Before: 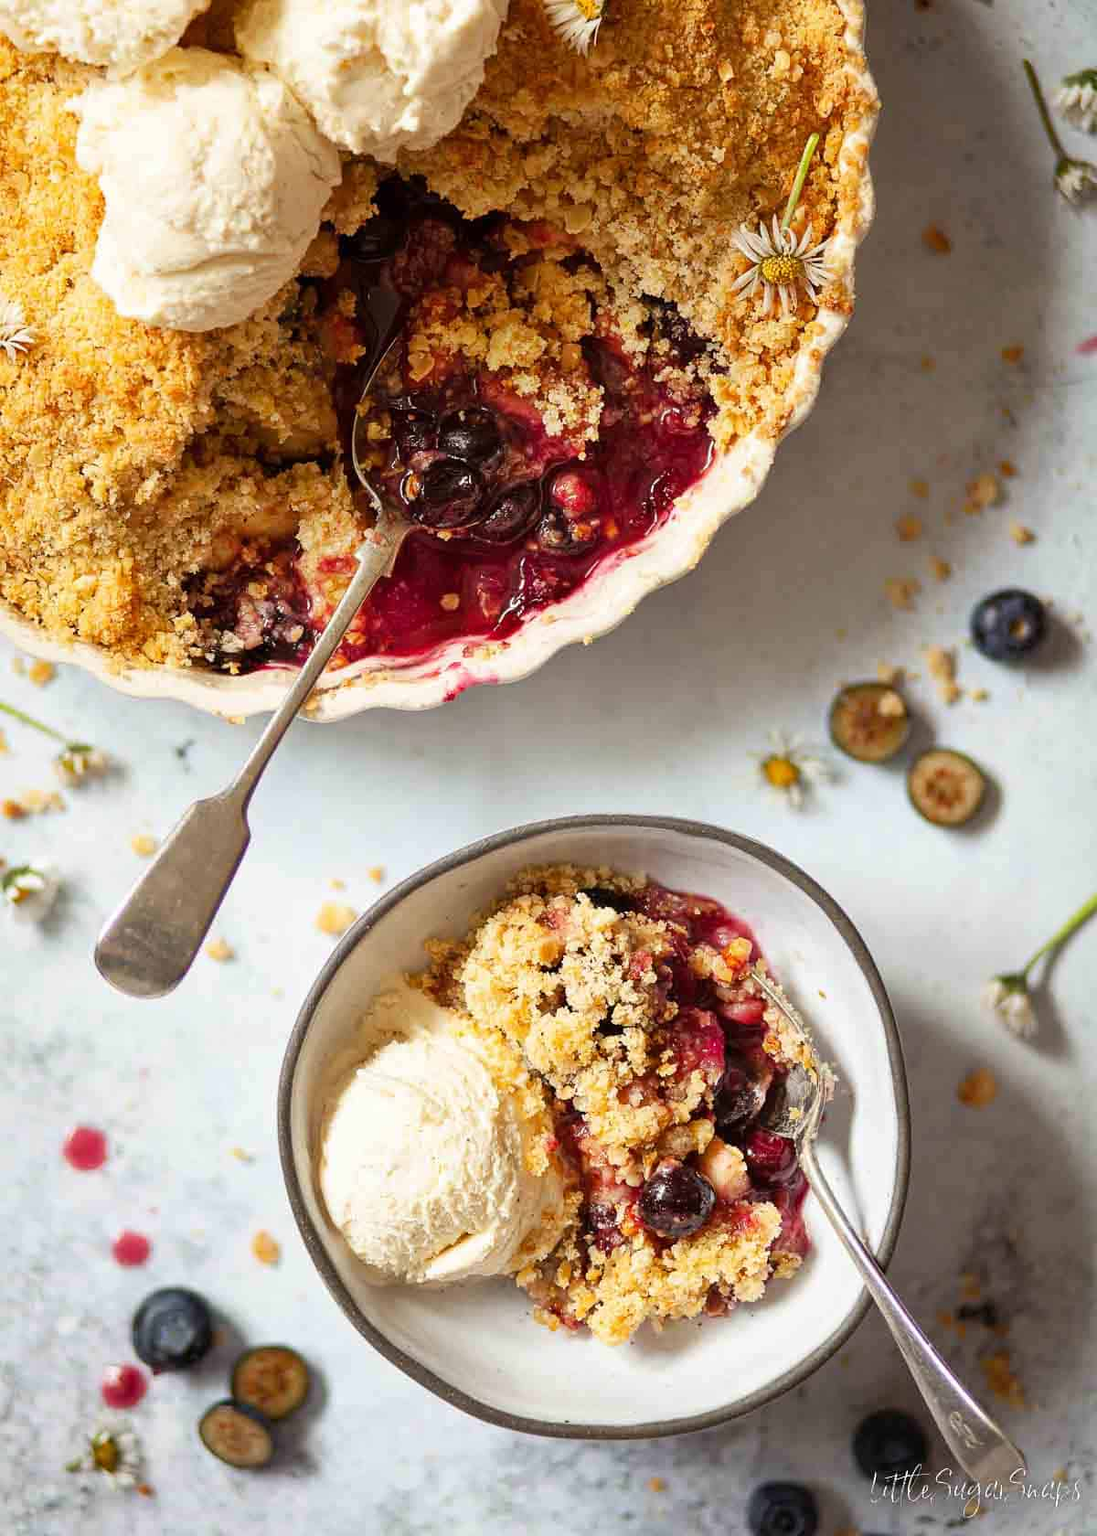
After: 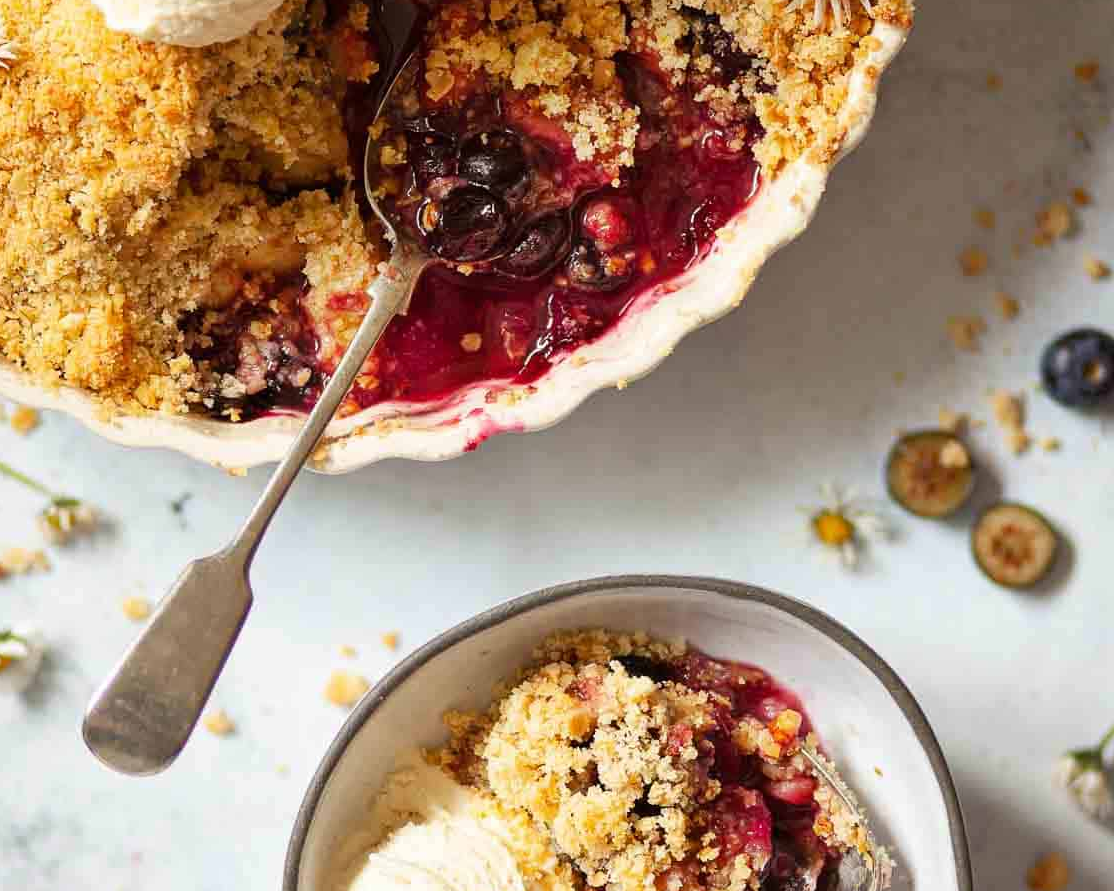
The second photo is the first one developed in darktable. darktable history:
crop: left 1.771%, top 18.862%, right 5.318%, bottom 28.092%
